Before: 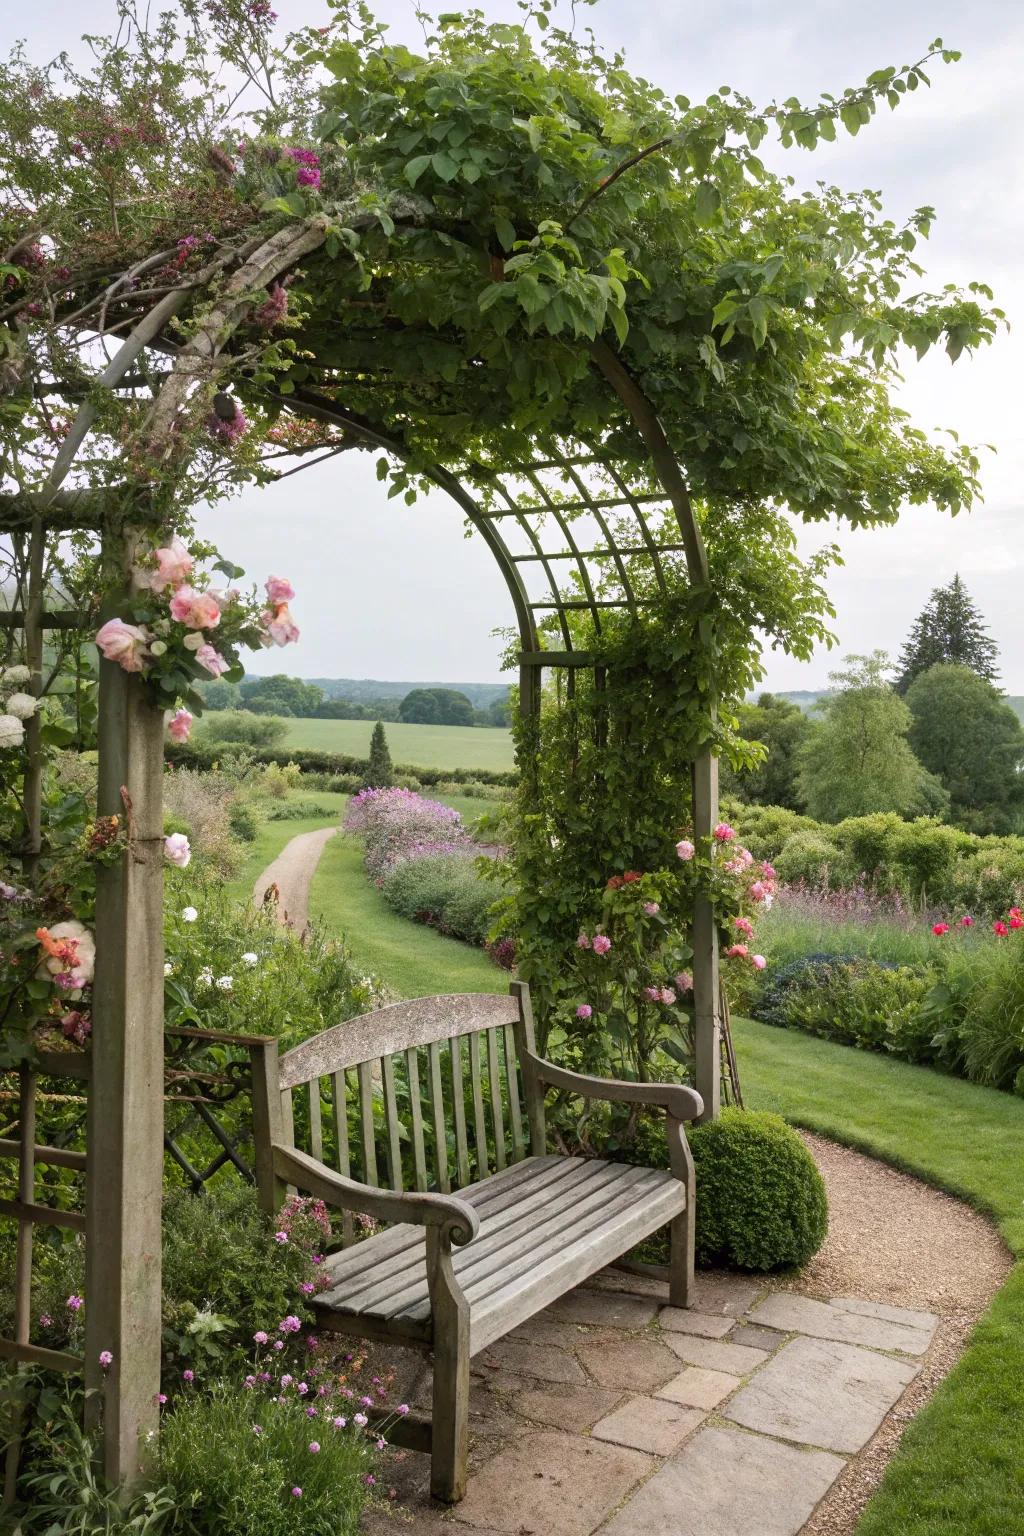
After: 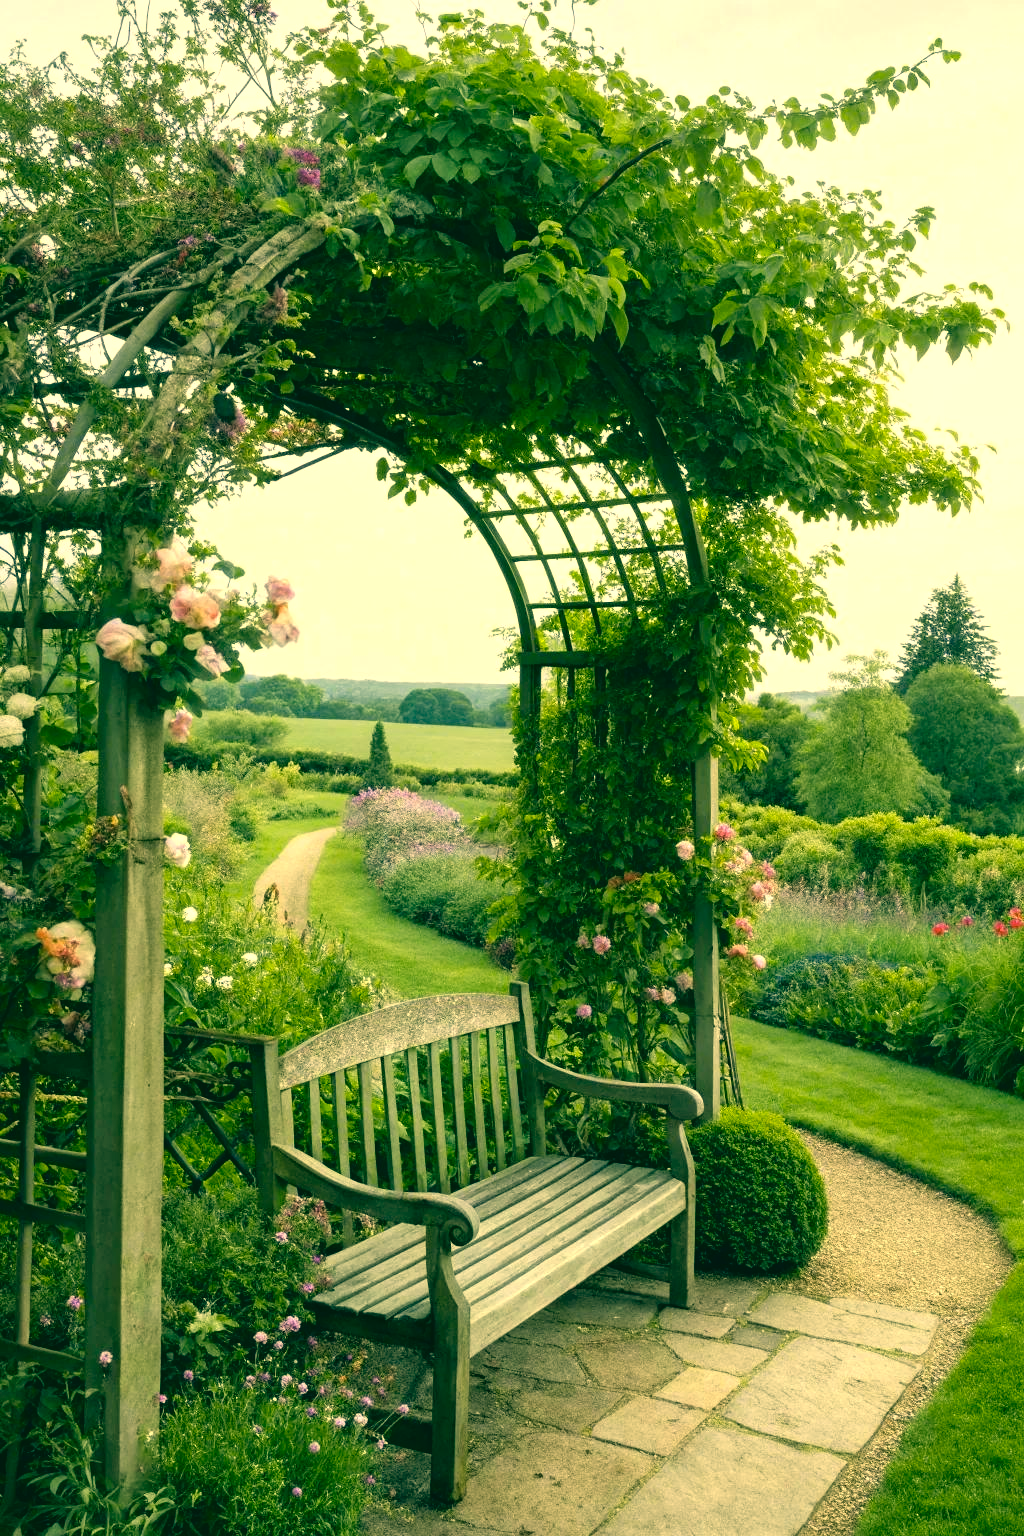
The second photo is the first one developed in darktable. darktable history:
tone equalizer: -8 EV -0.429 EV, -7 EV -0.414 EV, -6 EV -0.363 EV, -5 EV -0.261 EV, -3 EV 0.242 EV, -2 EV 0.337 EV, -1 EV 0.395 EV, +0 EV 0.44 EV
color correction: highlights a* 1.94, highlights b* 34.58, shadows a* -36.02, shadows b* -6.23
